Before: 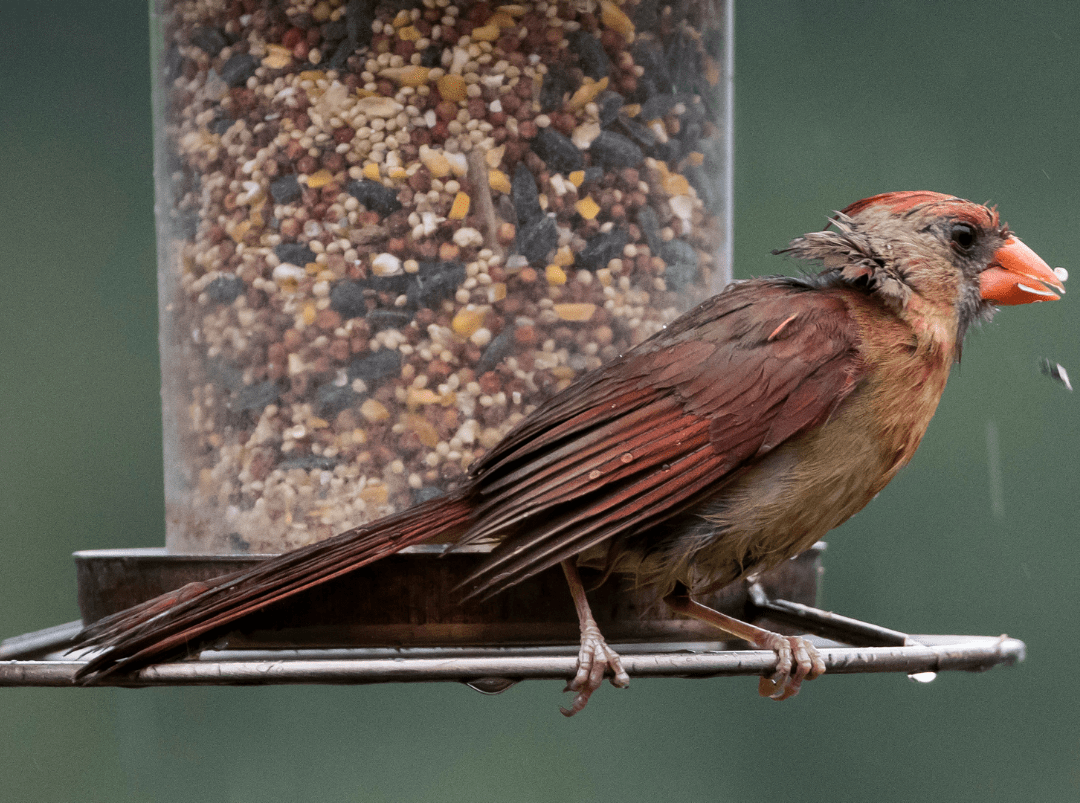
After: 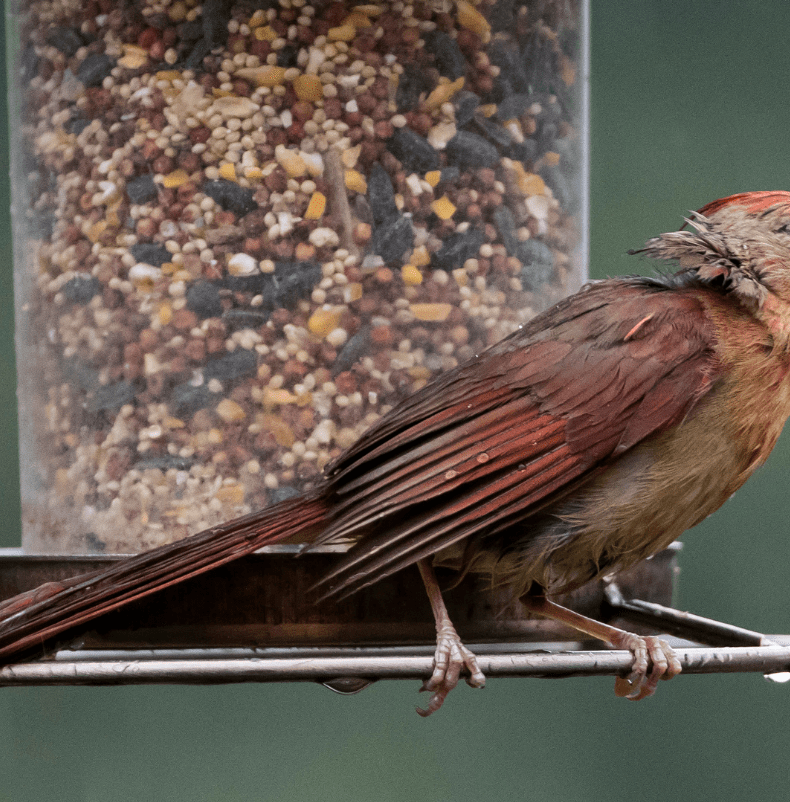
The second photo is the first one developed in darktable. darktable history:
crop: left 13.391%, top 0%, right 13.434%
